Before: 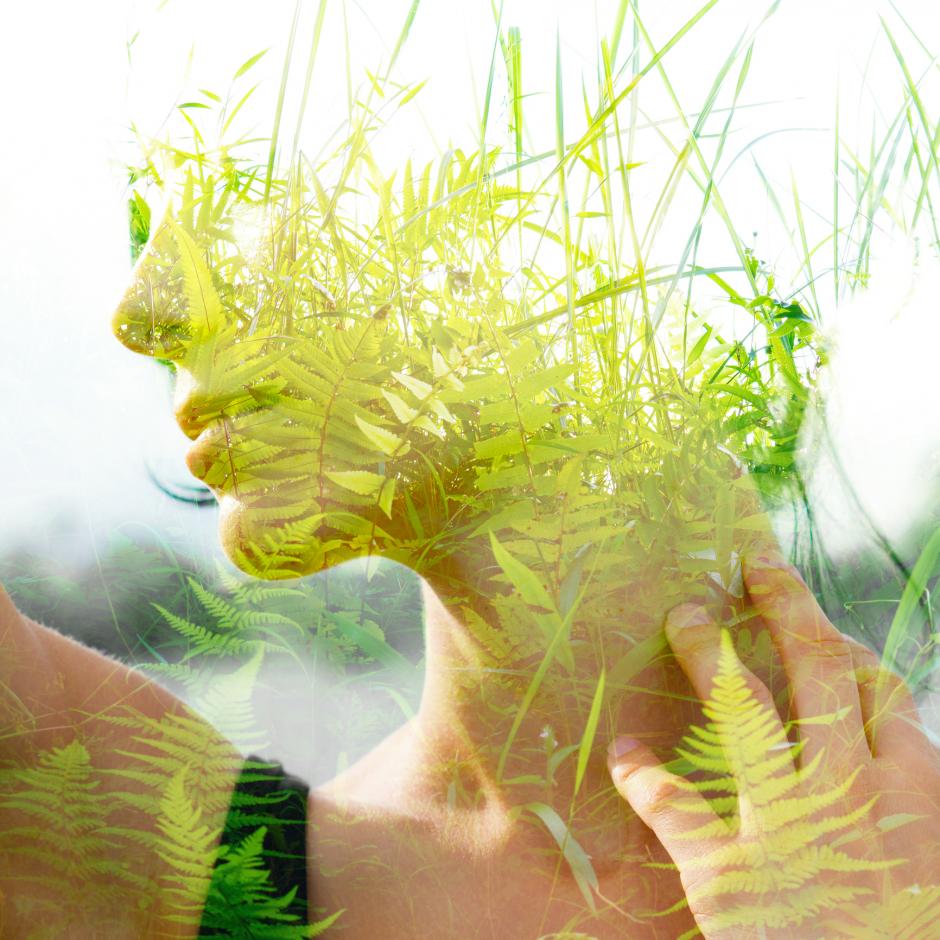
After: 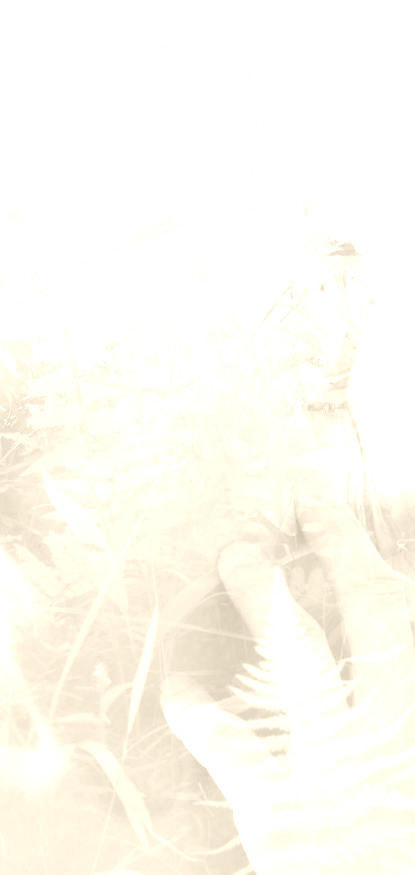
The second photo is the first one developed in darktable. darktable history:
exposure: black level correction 0.002, exposure -0.1 EV, compensate highlight preservation false
colorize: hue 36°, saturation 71%, lightness 80.79%
color correction: saturation 0.3
crop: left 47.628%, top 6.643%, right 7.874%
